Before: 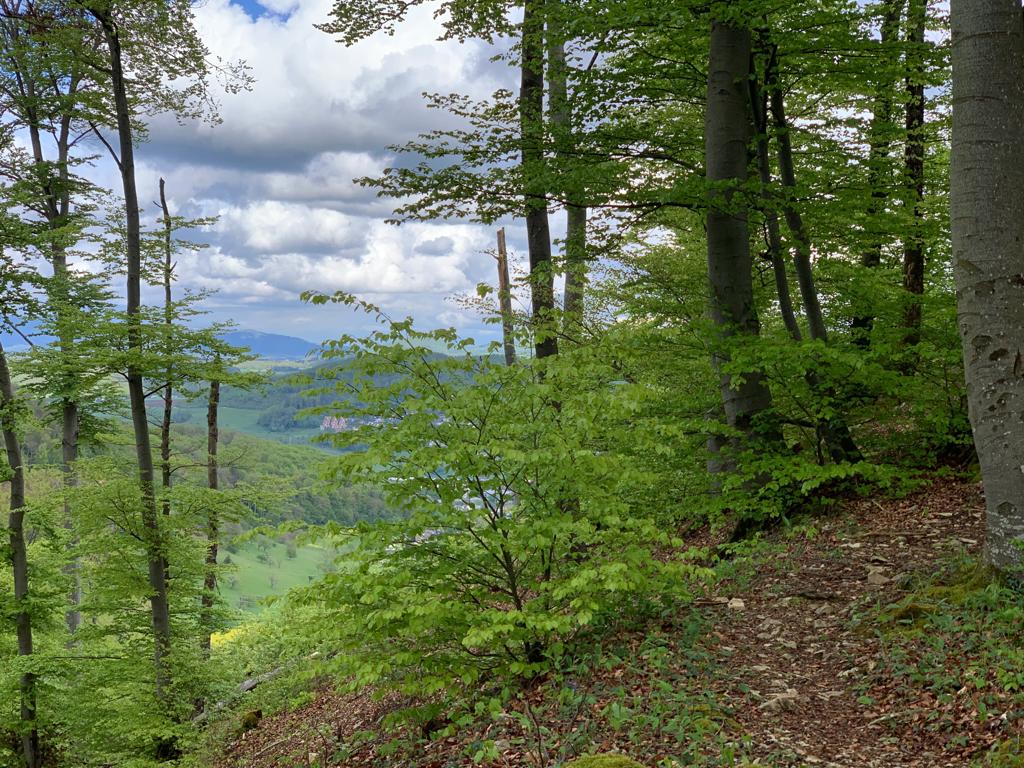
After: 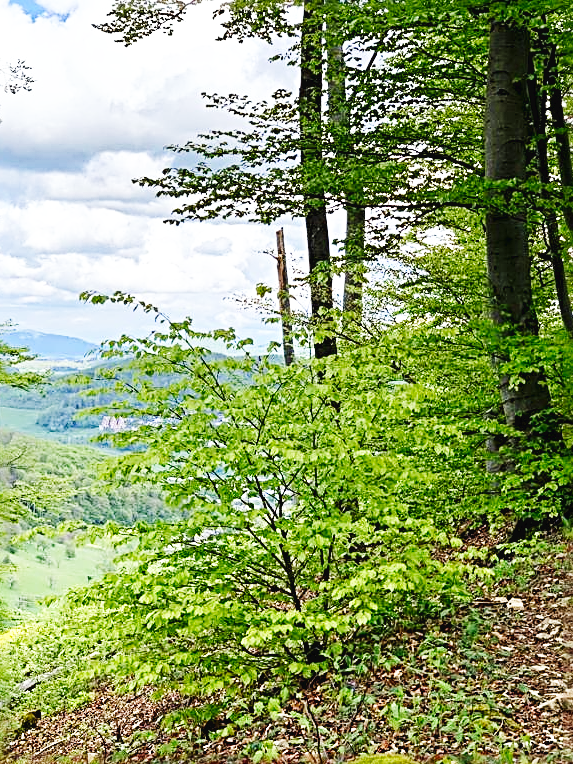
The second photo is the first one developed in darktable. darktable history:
sharpen: radius 3.69, amount 0.928
base curve: curves: ch0 [(0, 0.003) (0.001, 0.002) (0.006, 0.004) (0.02, 0.022) (0.048, 0.086) (0.094, 0.234) (0.162, 0.431) (0.258, 0.629) (0.385, 0.8) (0.548, 0.918) (0.751, 0.988) (1, 1)], preserve colors none
crop: left 21.674%, right 22.086%
